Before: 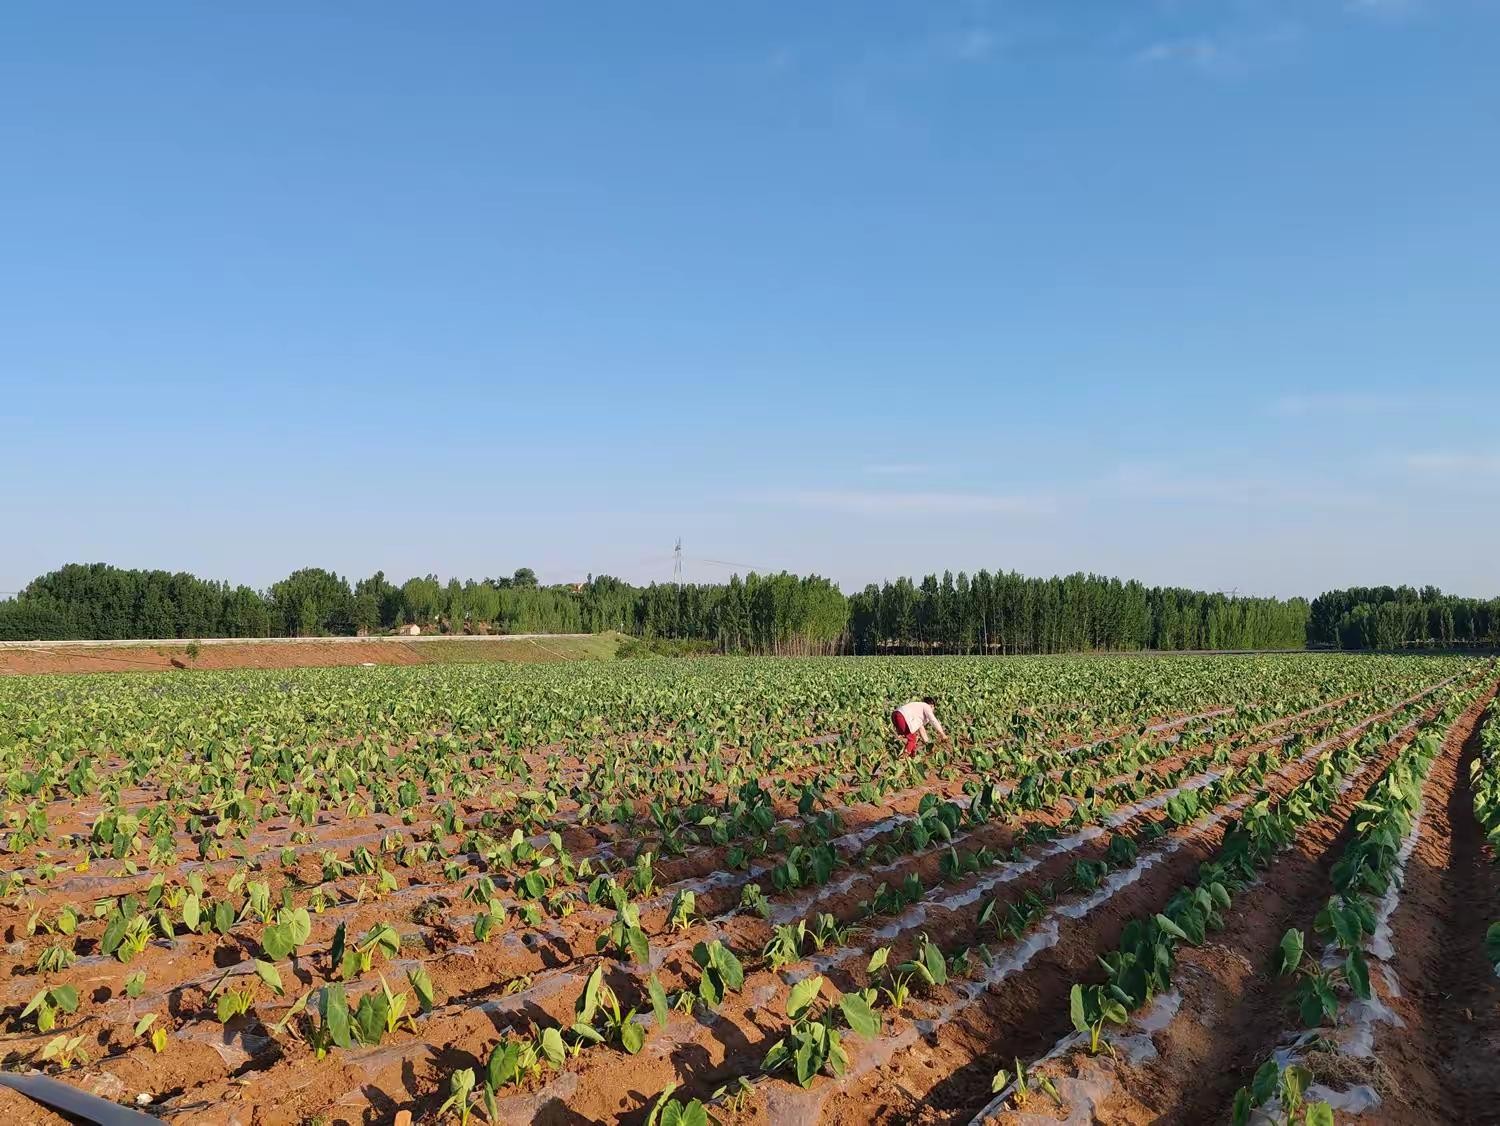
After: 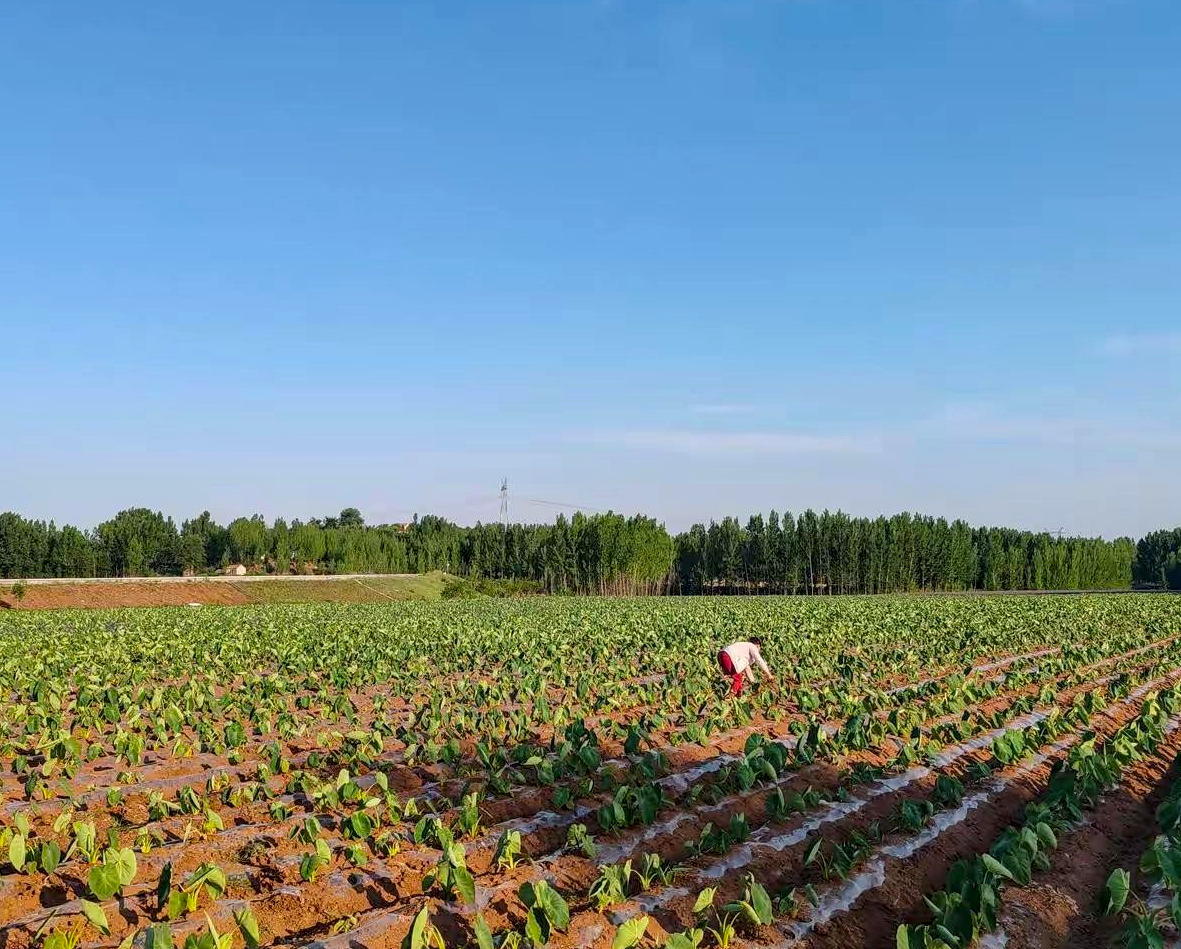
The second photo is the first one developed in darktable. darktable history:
color balance rgb: perceptual saturation grading › global saturation 19.3%
crop: left 11.665%, top 5.383%, right 9.581%, bottom 10.33%
local contrast: detail 130%
